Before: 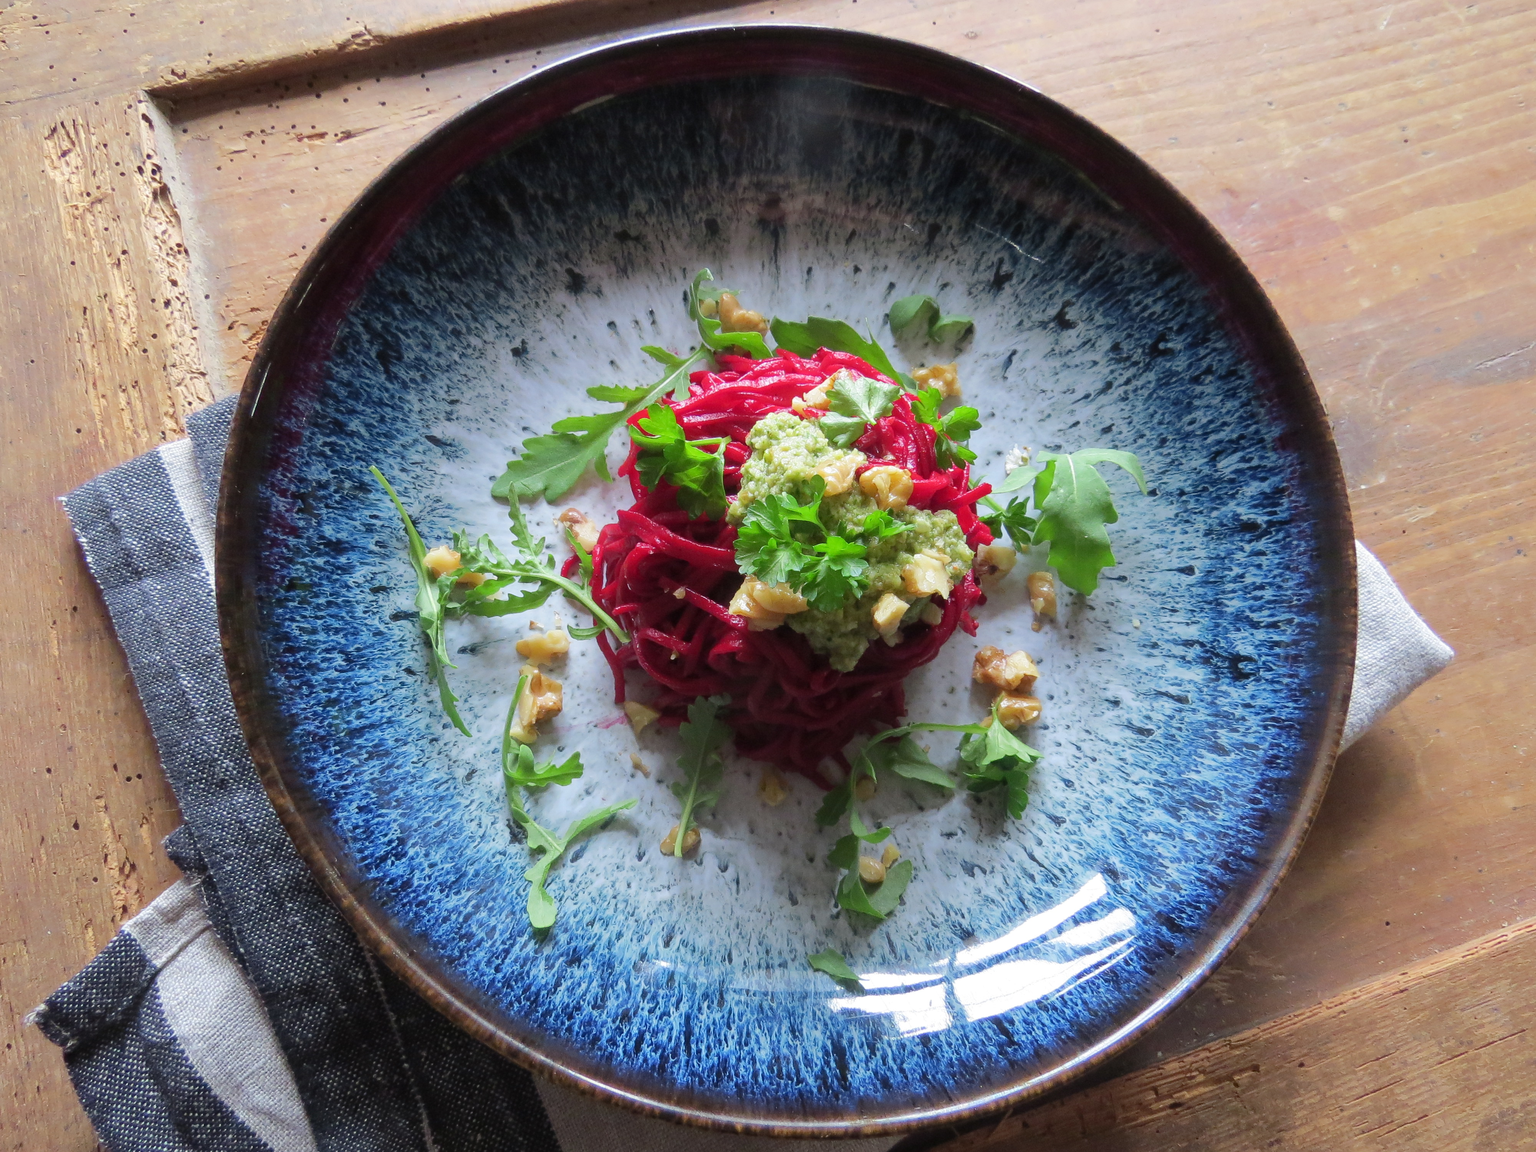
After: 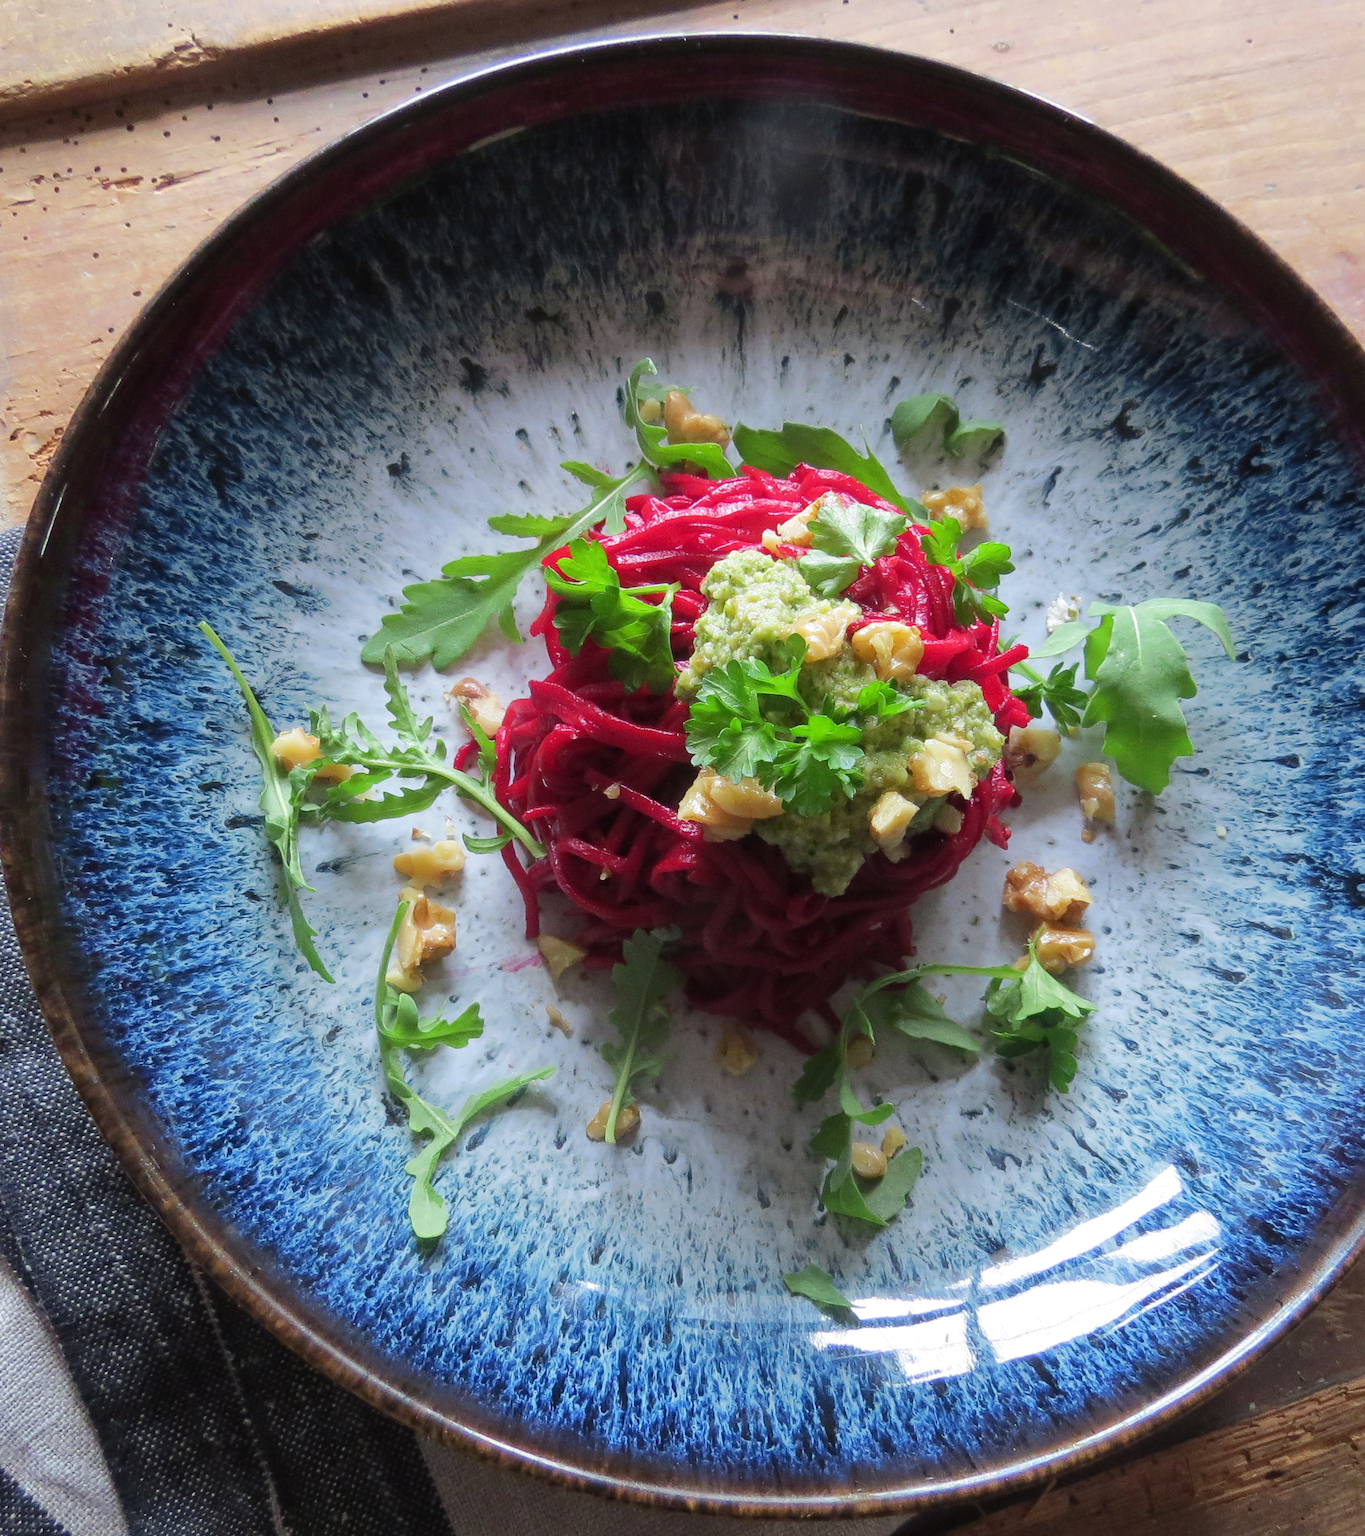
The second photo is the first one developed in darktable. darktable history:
crop and rotate: left 14.385%, right 18.948%
grain: coarseness 0.09 ISO, strength 10%
